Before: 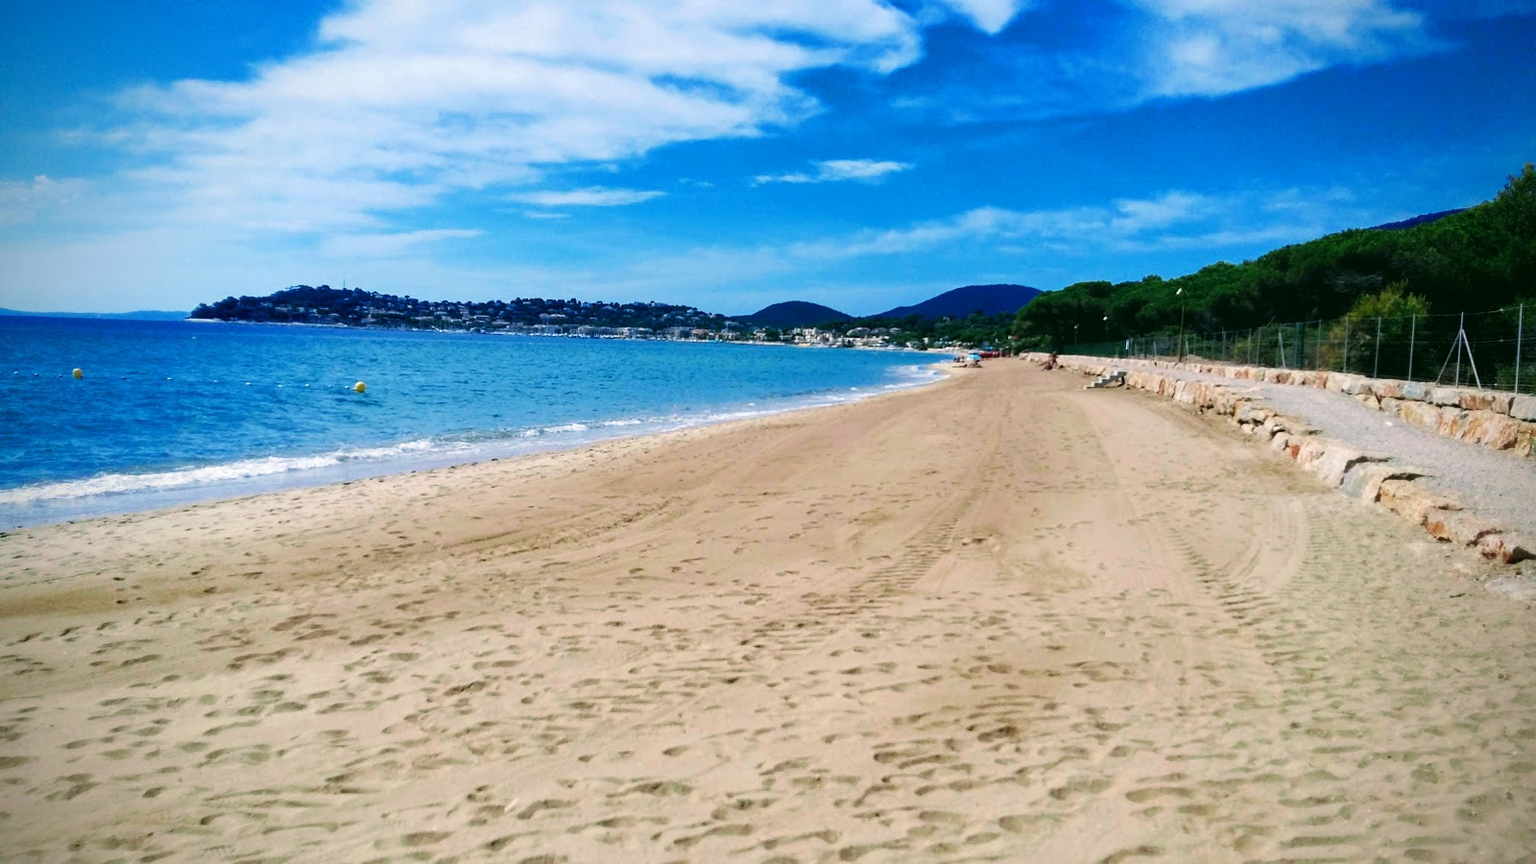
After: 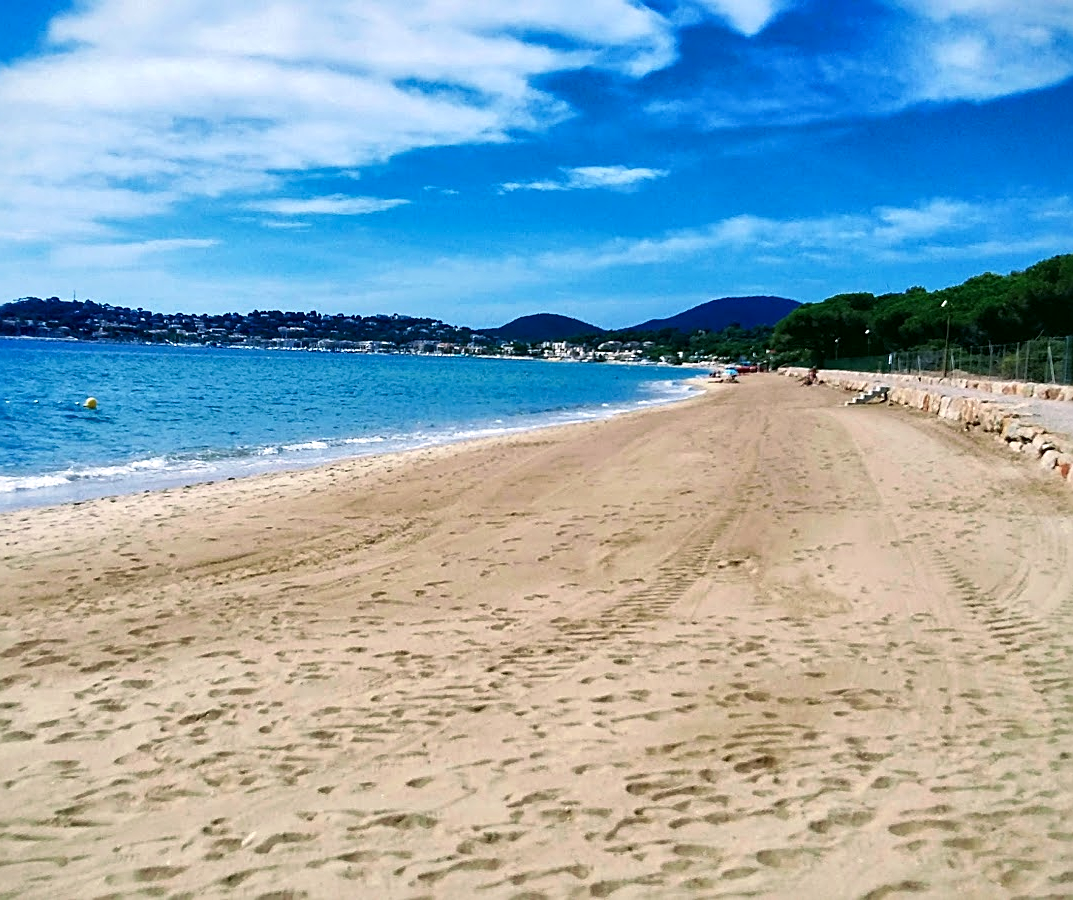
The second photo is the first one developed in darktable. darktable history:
sharpen: on, module defaults
crop and rotate: left 17.762%, right 15.131%
local contrast: mode bilateral grid, contrast 20, coarseness 51, detail 144%, midtone range 0.2
